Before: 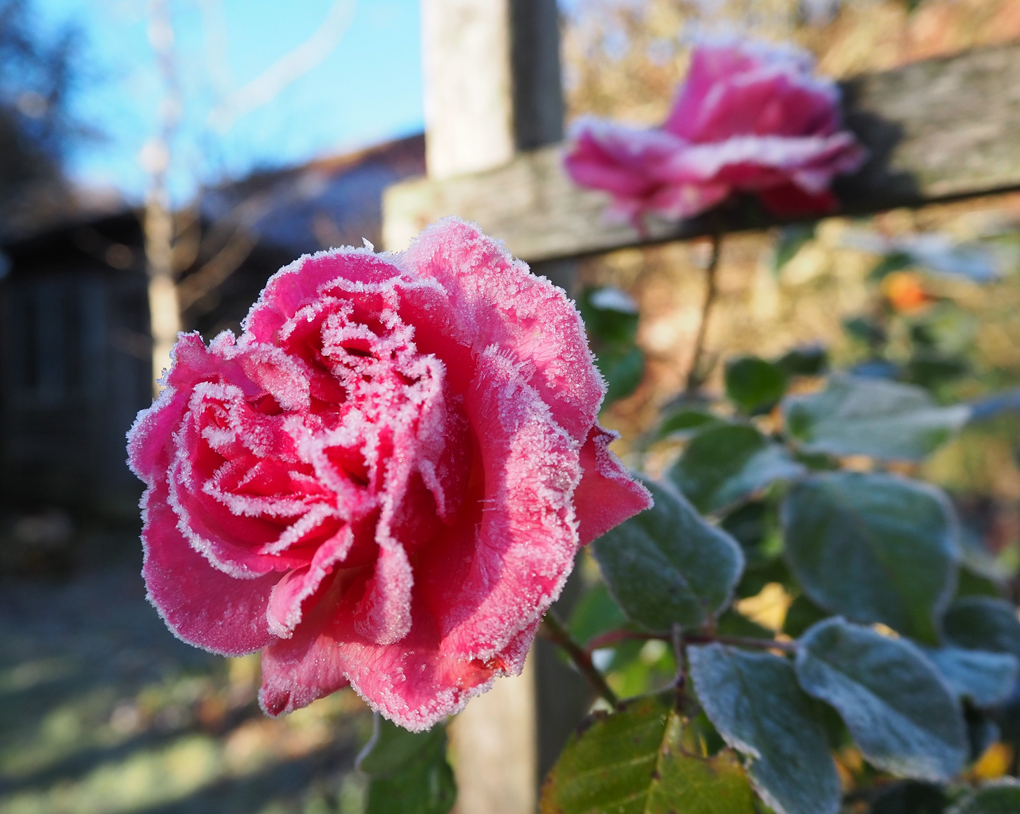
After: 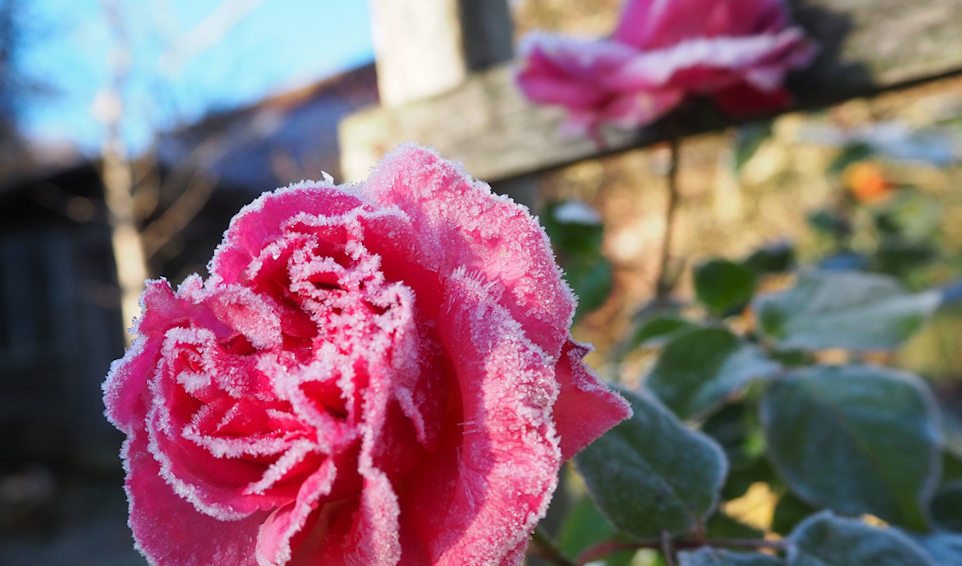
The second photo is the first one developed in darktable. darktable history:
crop: top 5.667%, bottom 17.637%
rotate and perspective: rotation -4.57°, crop left 0.054, crop right 0.944, crop top 0.087, crop bottom 0.914
